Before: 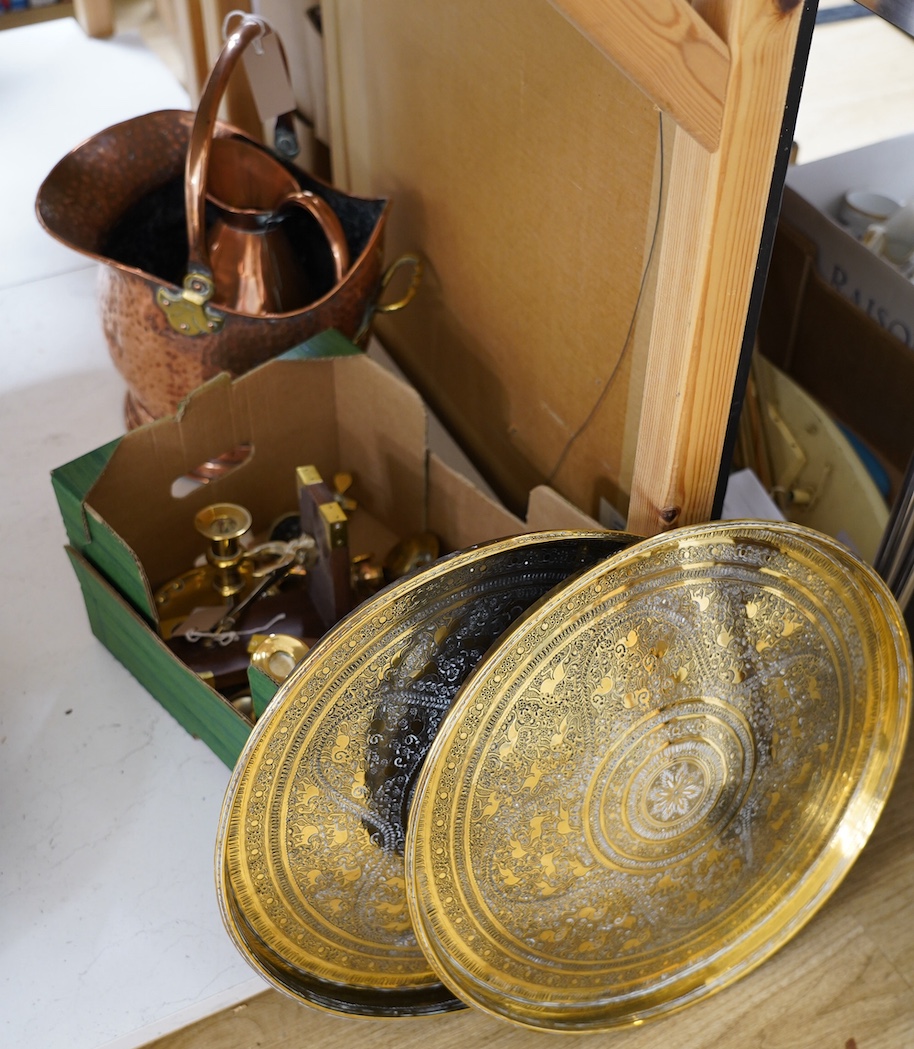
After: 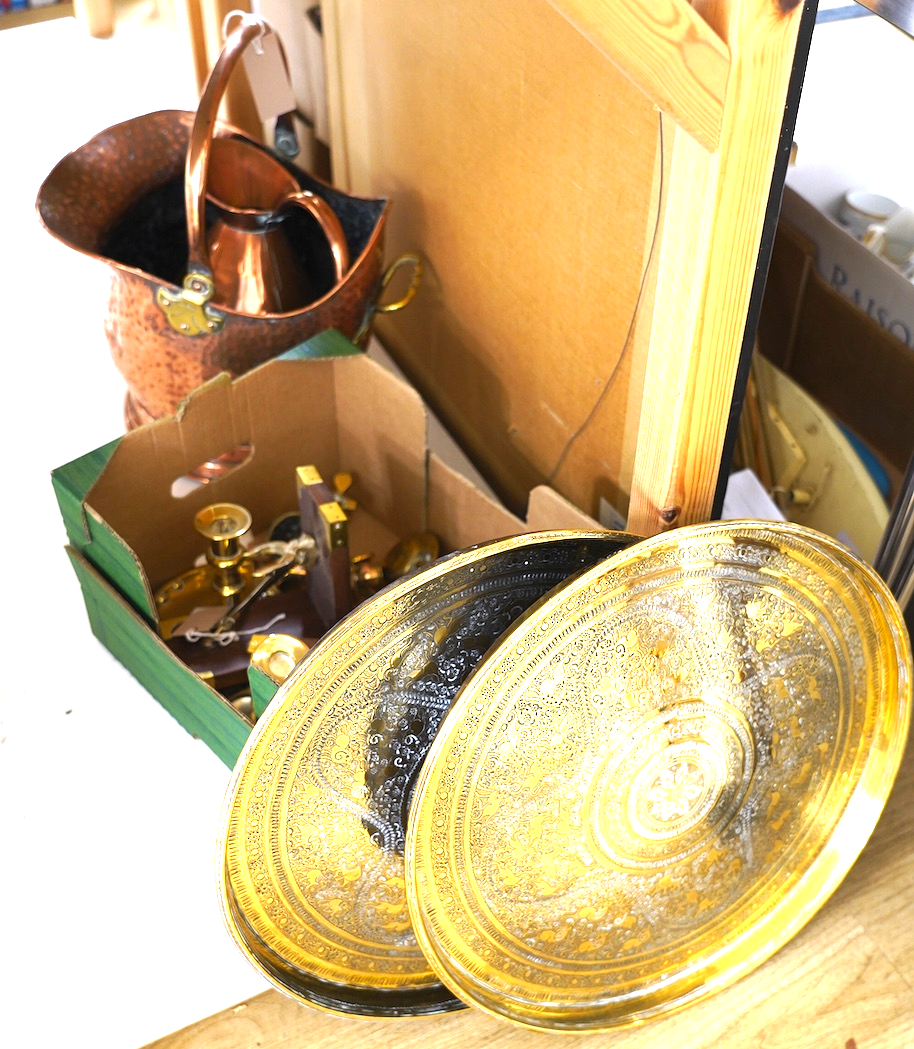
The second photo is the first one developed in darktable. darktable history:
color balance: contrast 10%
contrast equalizer: y [[0.5, 0.488, 0.462, 0.461, 0.491, 0.5], [0.5 ×6], [0.5 ×6], [0 ×6], [0 ×6]]
exposure: black level correction 0, exposure 1.675 EV, compensate exposure bias true, compensate highlight preservation false
